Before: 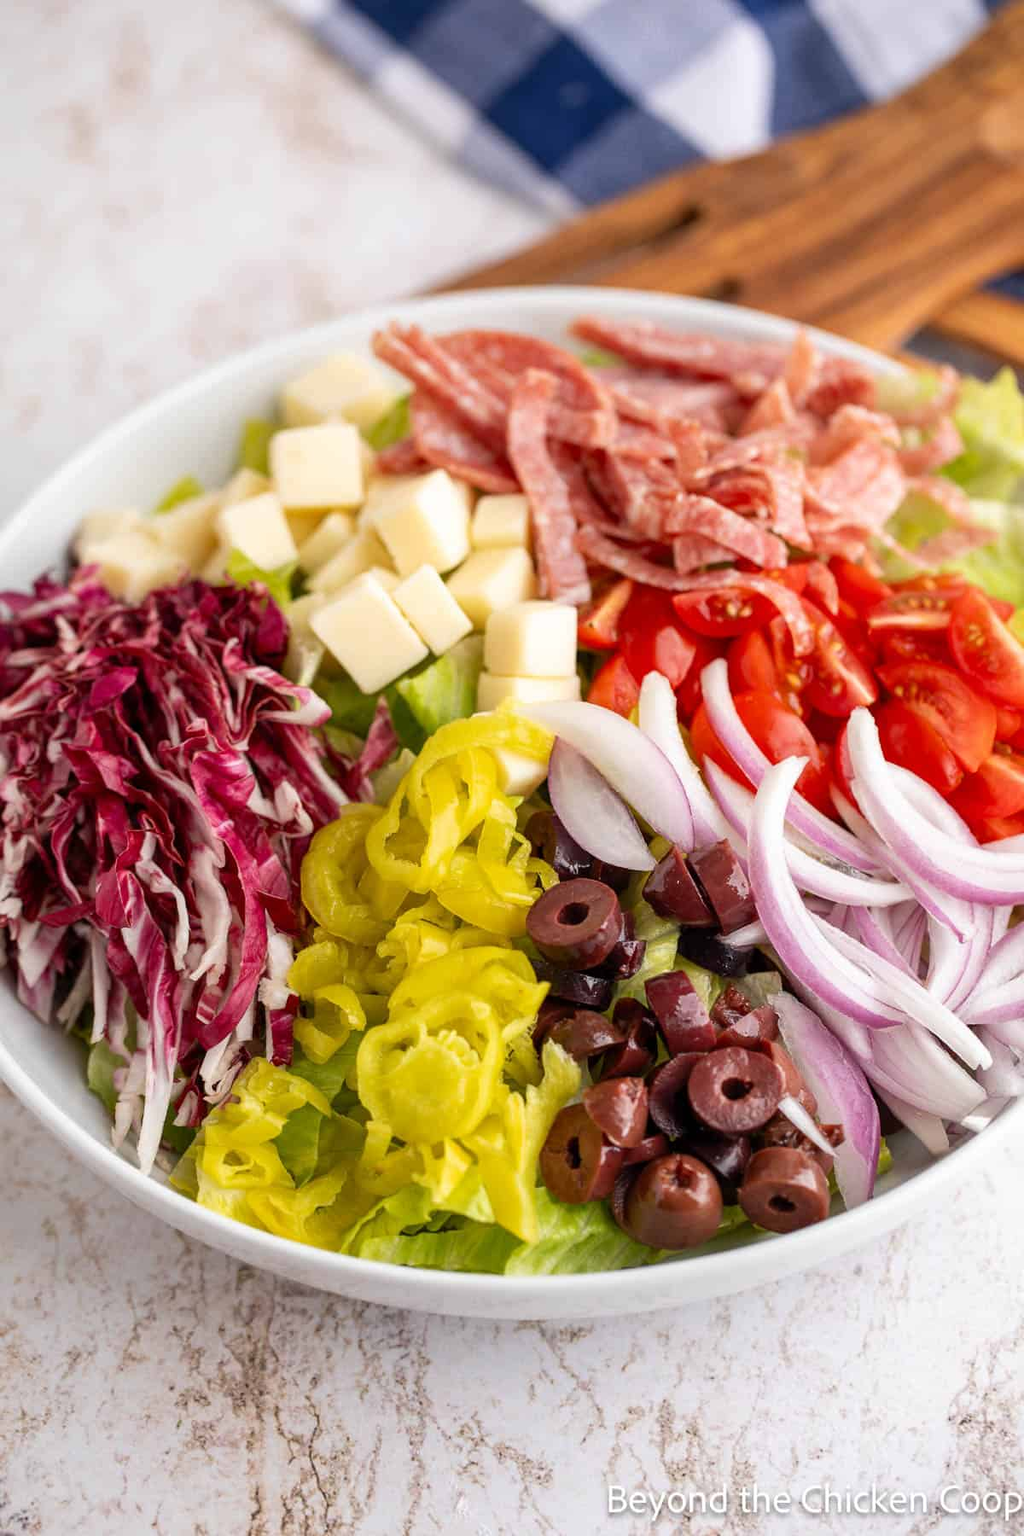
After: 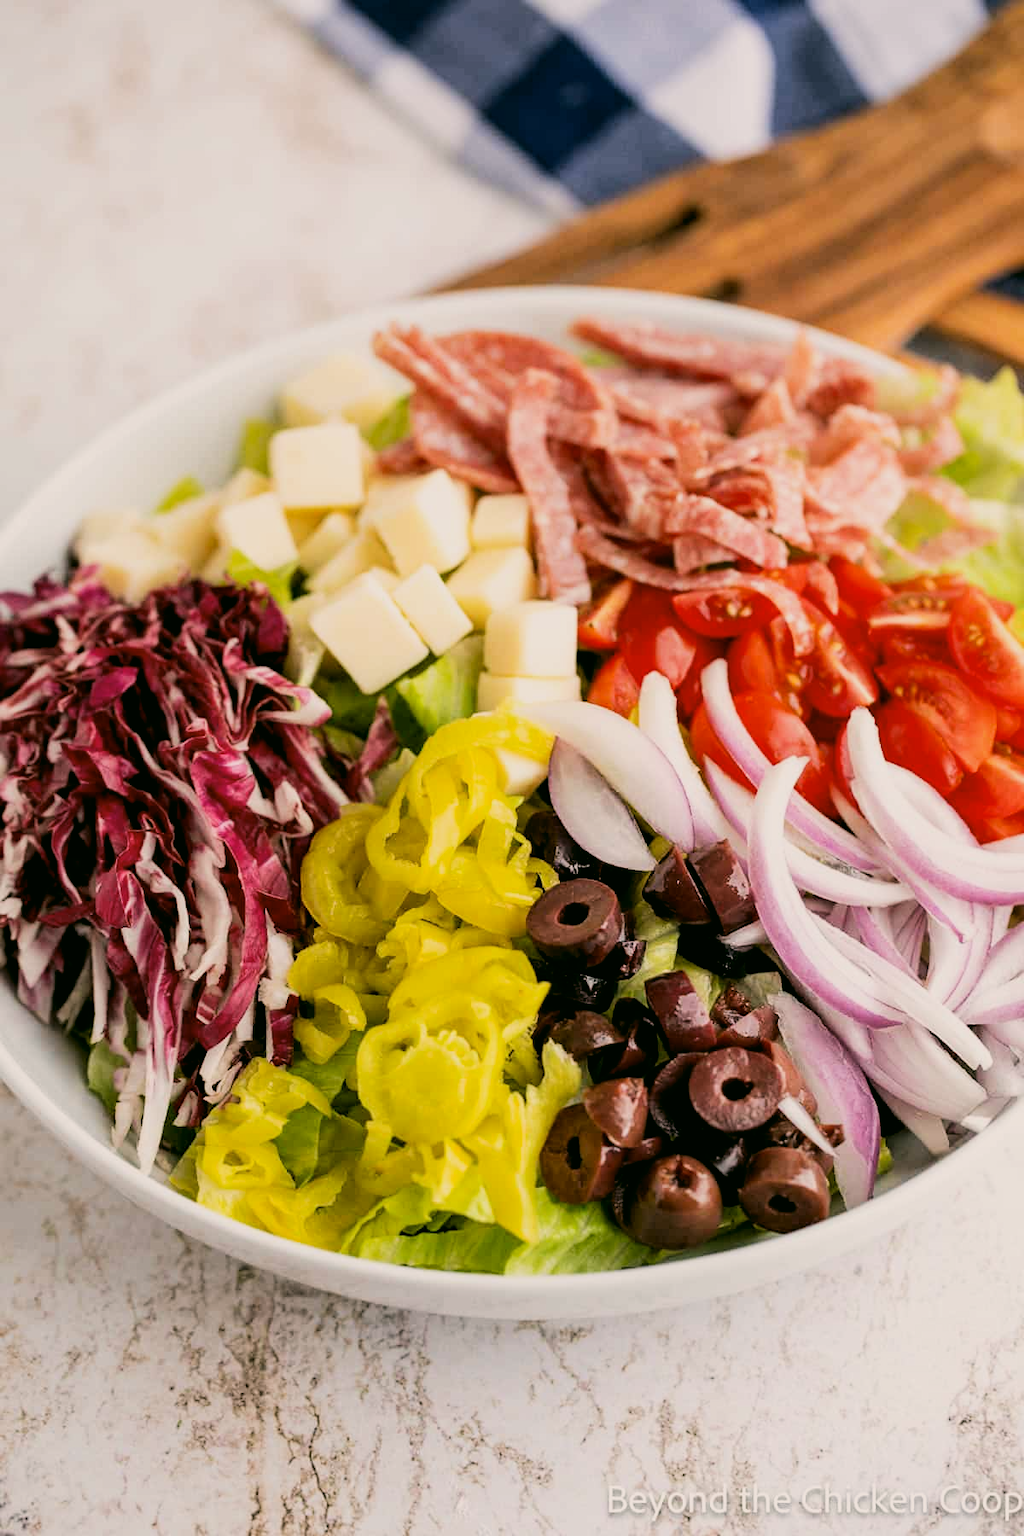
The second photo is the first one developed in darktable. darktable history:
filmic rgb: black relative exposure -5 EV, hardness 2.88, contrast 1.3, highlights saturation mix -30%
color correction: highlights a* 4.02, highlights b* 4.98, shadows a* -7.55, shadows b* 4.98
